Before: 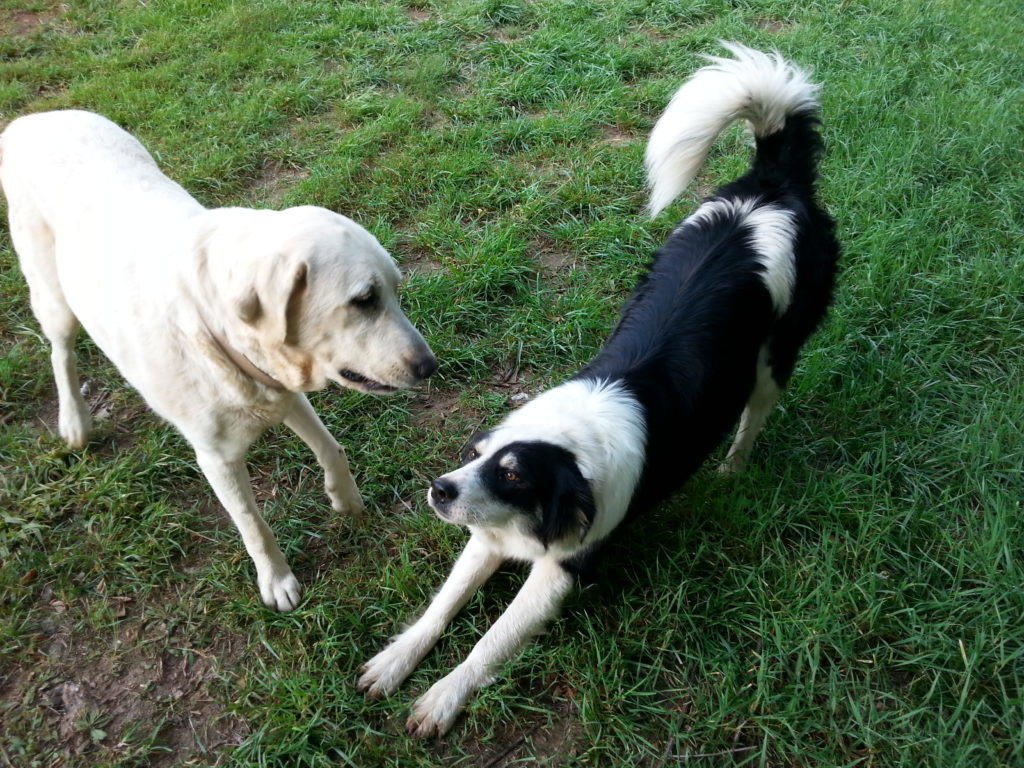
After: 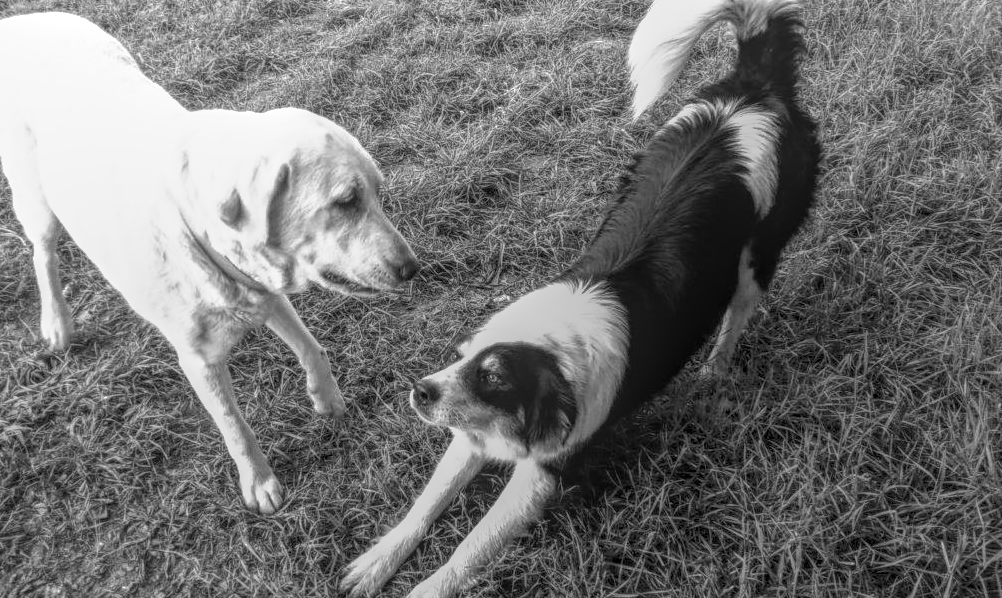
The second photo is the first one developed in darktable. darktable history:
local contrast: highlights 20%, shadows 30%, detail 200%, midtone range 0.2
exposure: exposure 0.6 EV, compensate highlight preservation false
crop and rotate: left 1.814%, top 12.818%, right 0.25%, bottom 9.225%
monochrome: a -74.22, b 78.2
